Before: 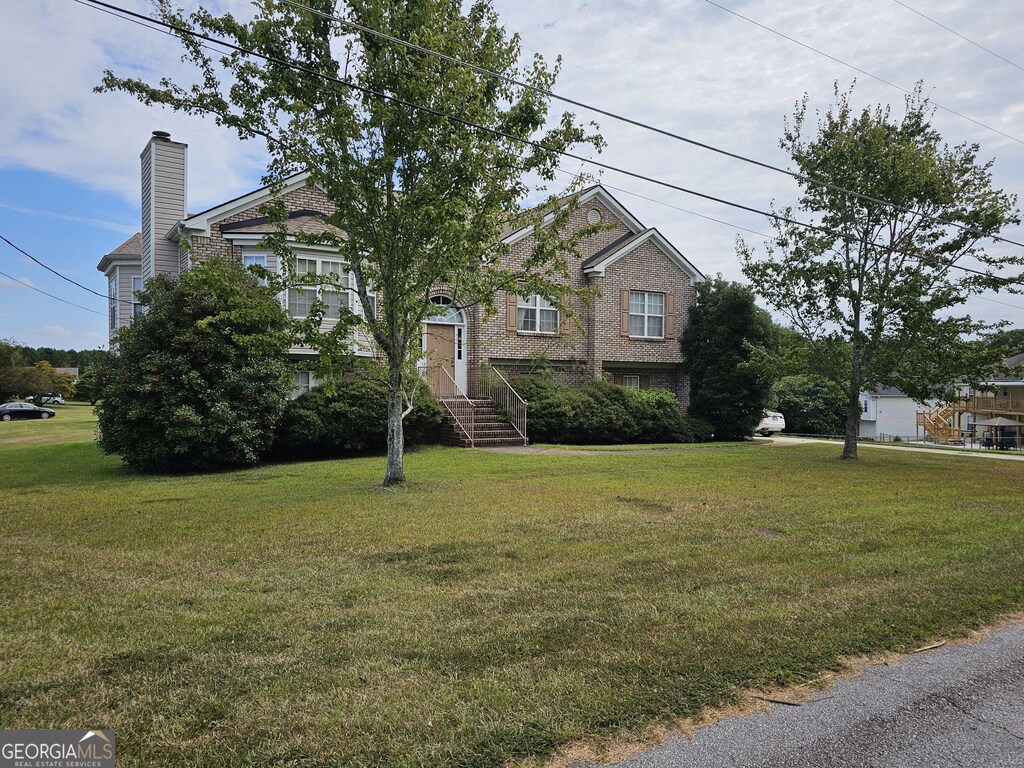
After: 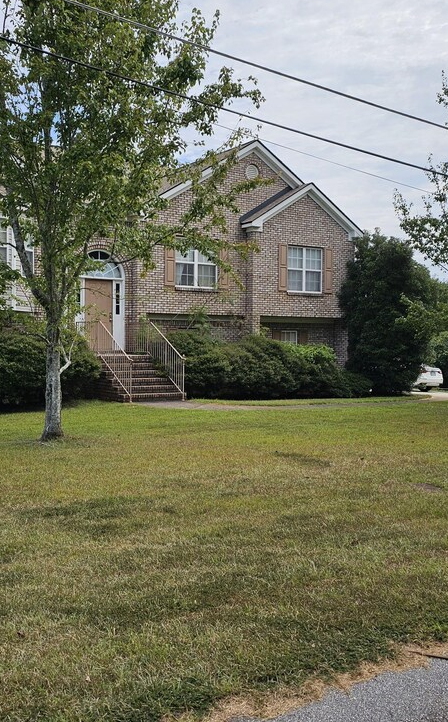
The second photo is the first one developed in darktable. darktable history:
crop: left 33.426%, top 5.952%, right 22.787%
